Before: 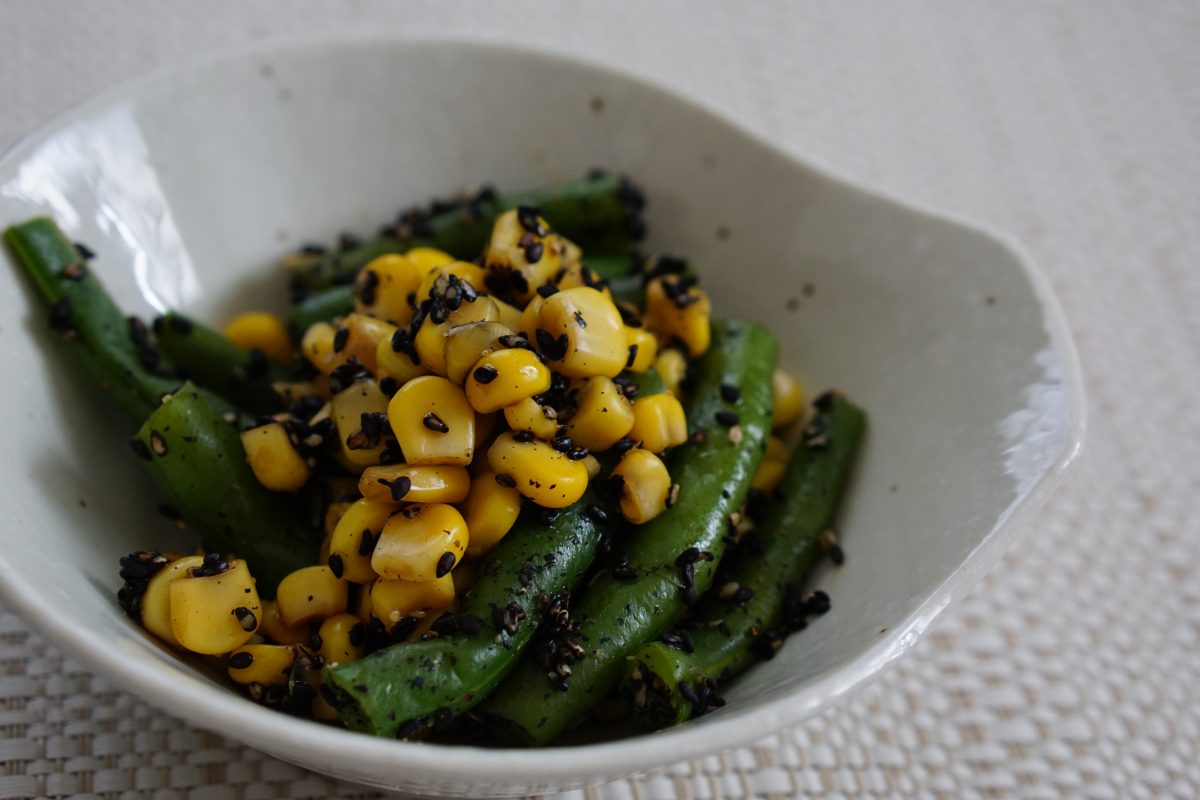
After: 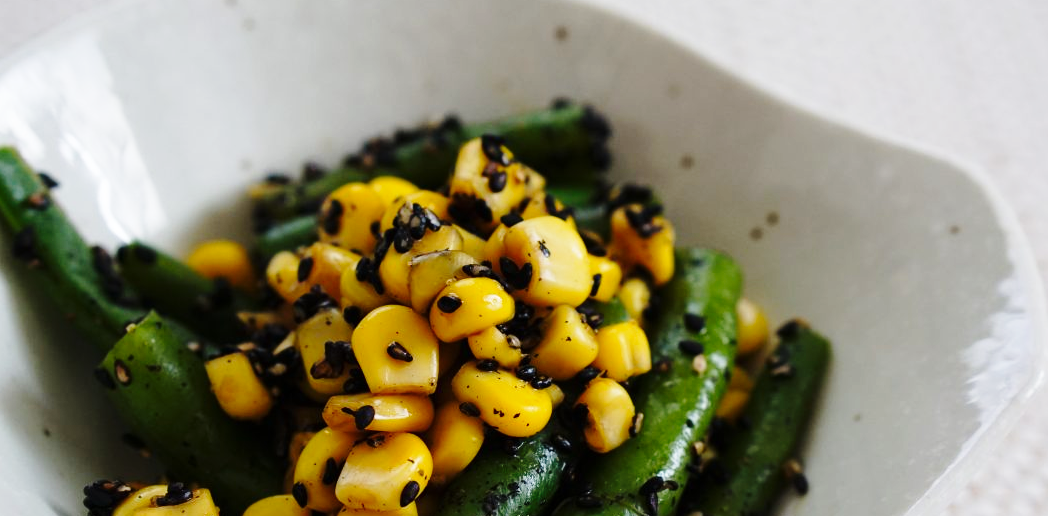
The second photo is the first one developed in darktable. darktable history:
base curve: curves: ch0 [(0, 0) (0.028, 0.03) (0.121, 0.232) (0.46, 0.748) (0.859, 0.968) (1, 1)], preserve colors none
crop: left 3.015%, top 8.969%, right 9.647%, bottom 26.457%
